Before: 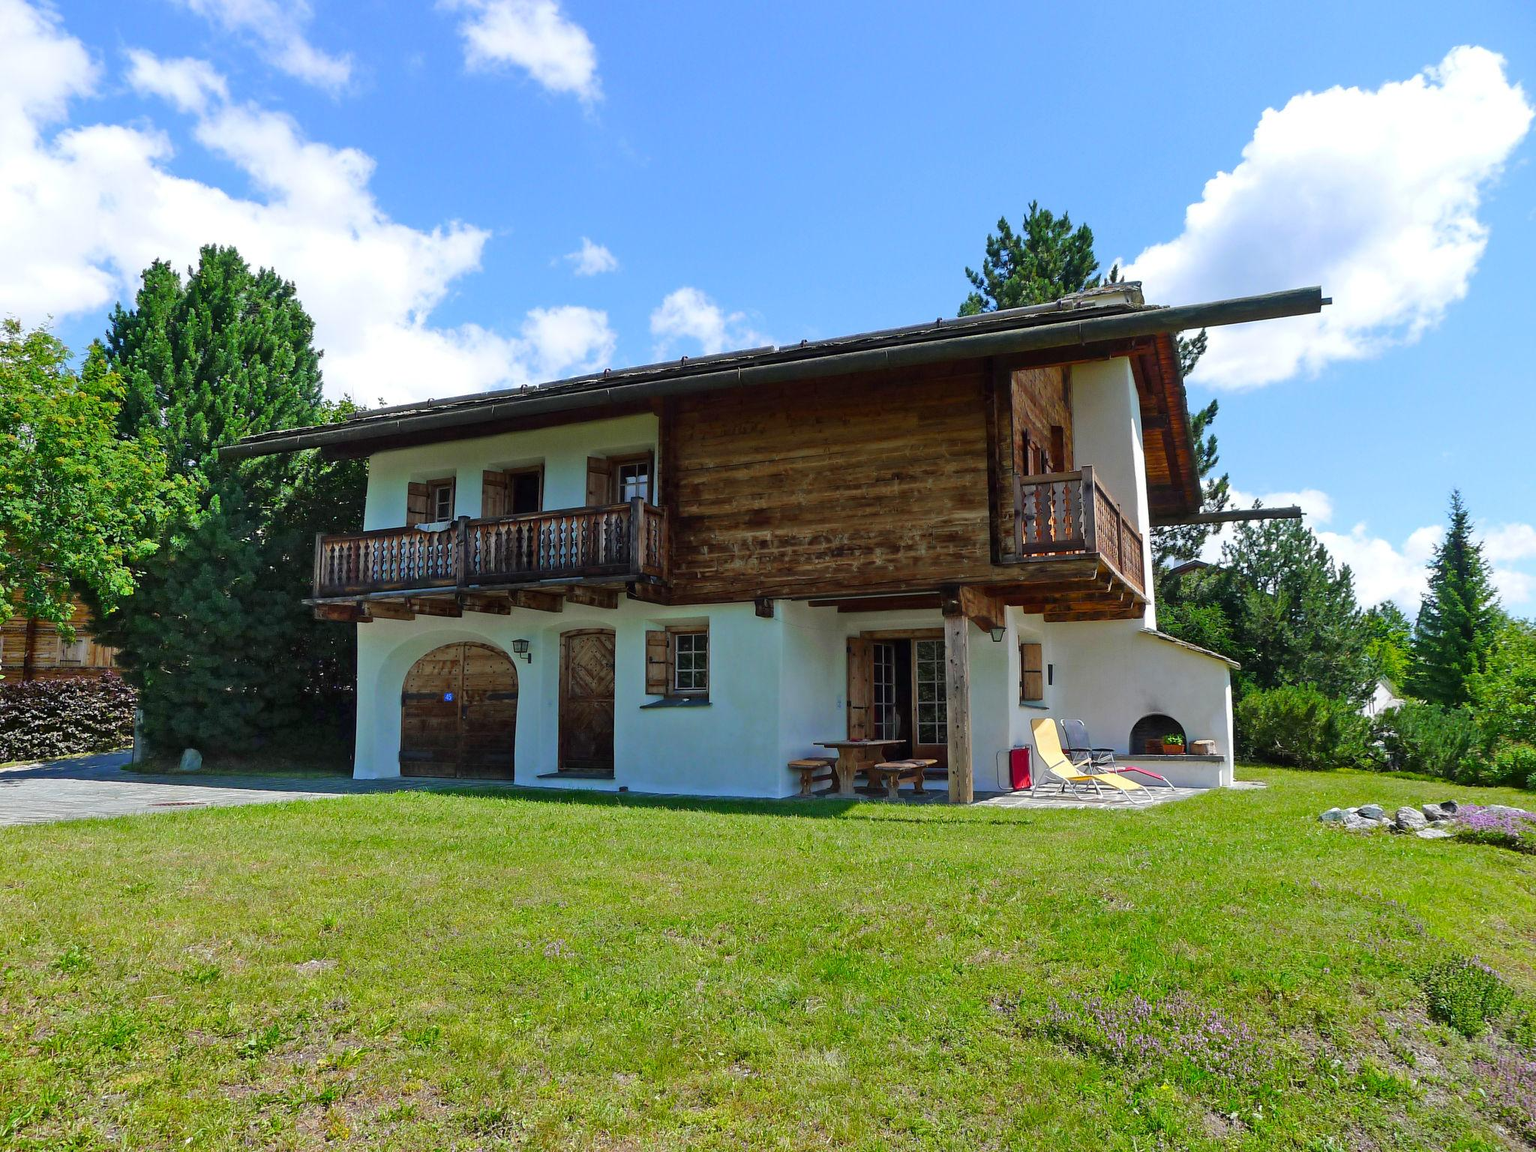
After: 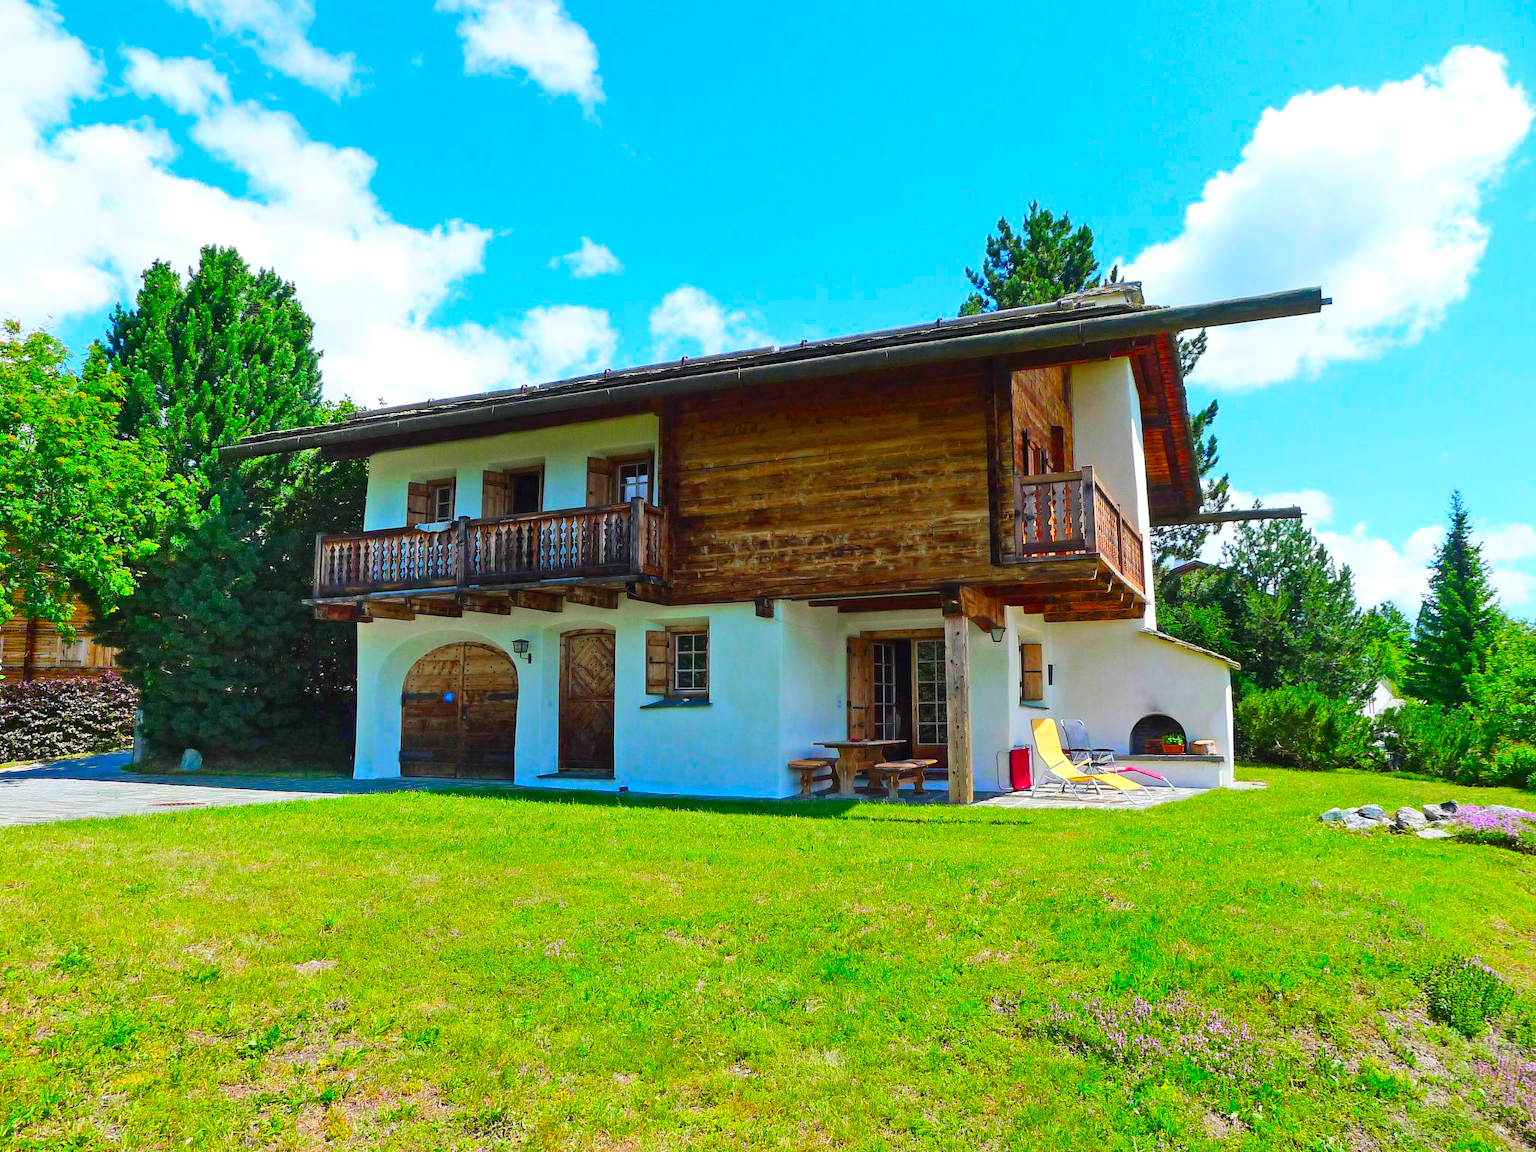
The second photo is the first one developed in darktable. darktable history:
contrast brightness saturation: contrast 0.196, brightness 0.194, saturation 0.818
